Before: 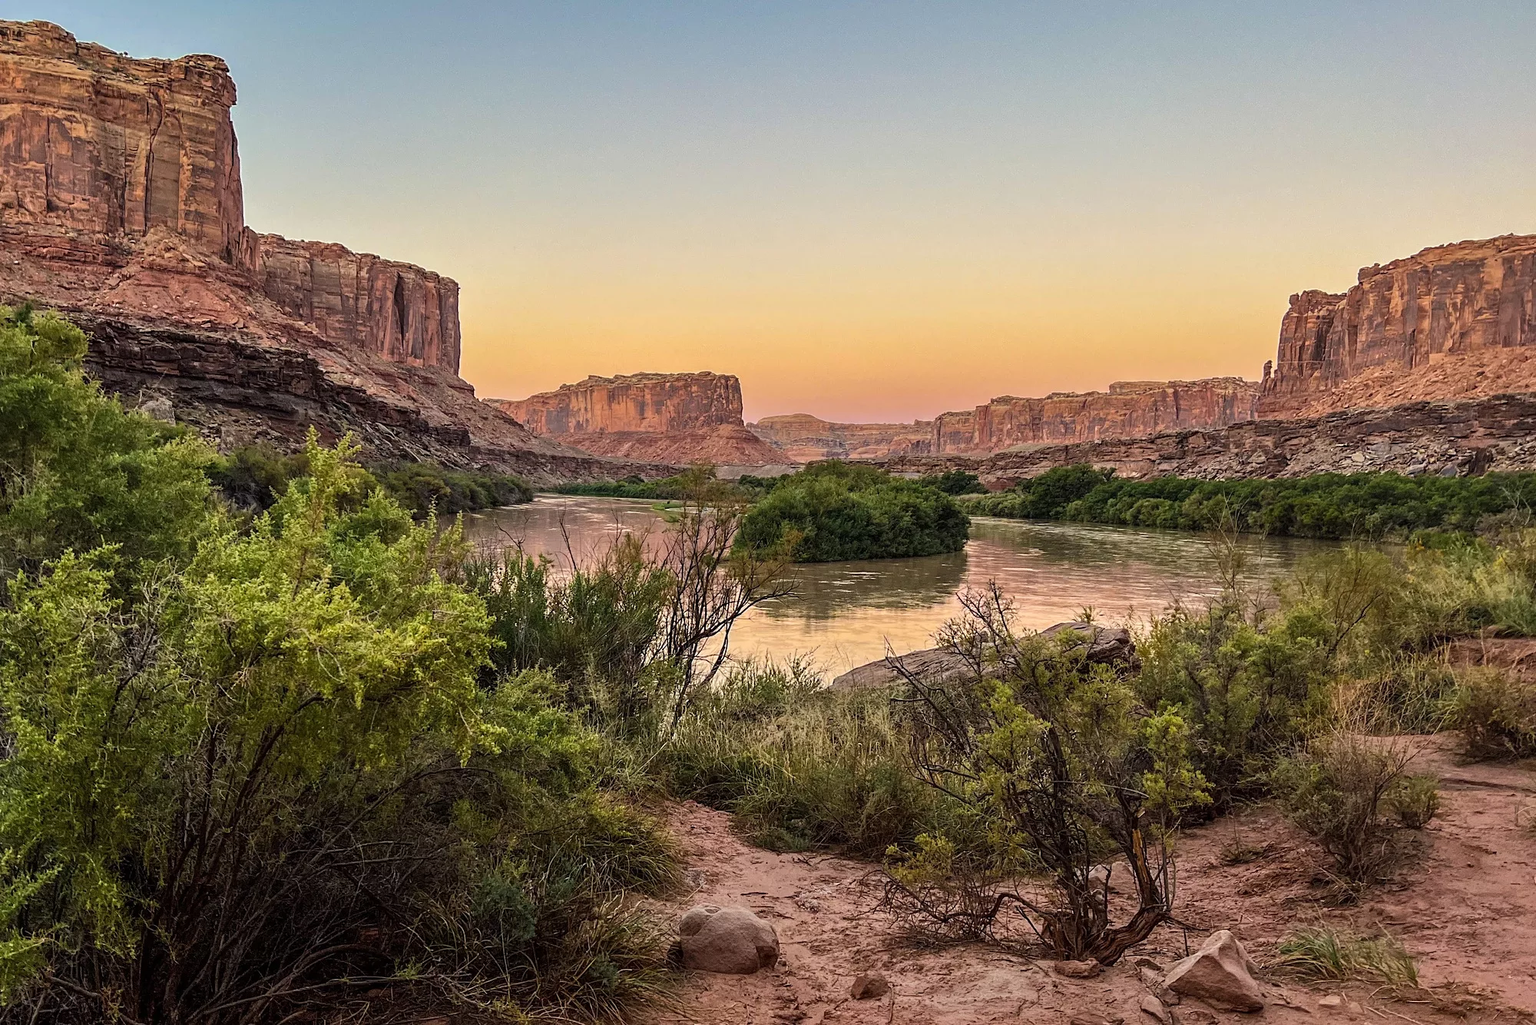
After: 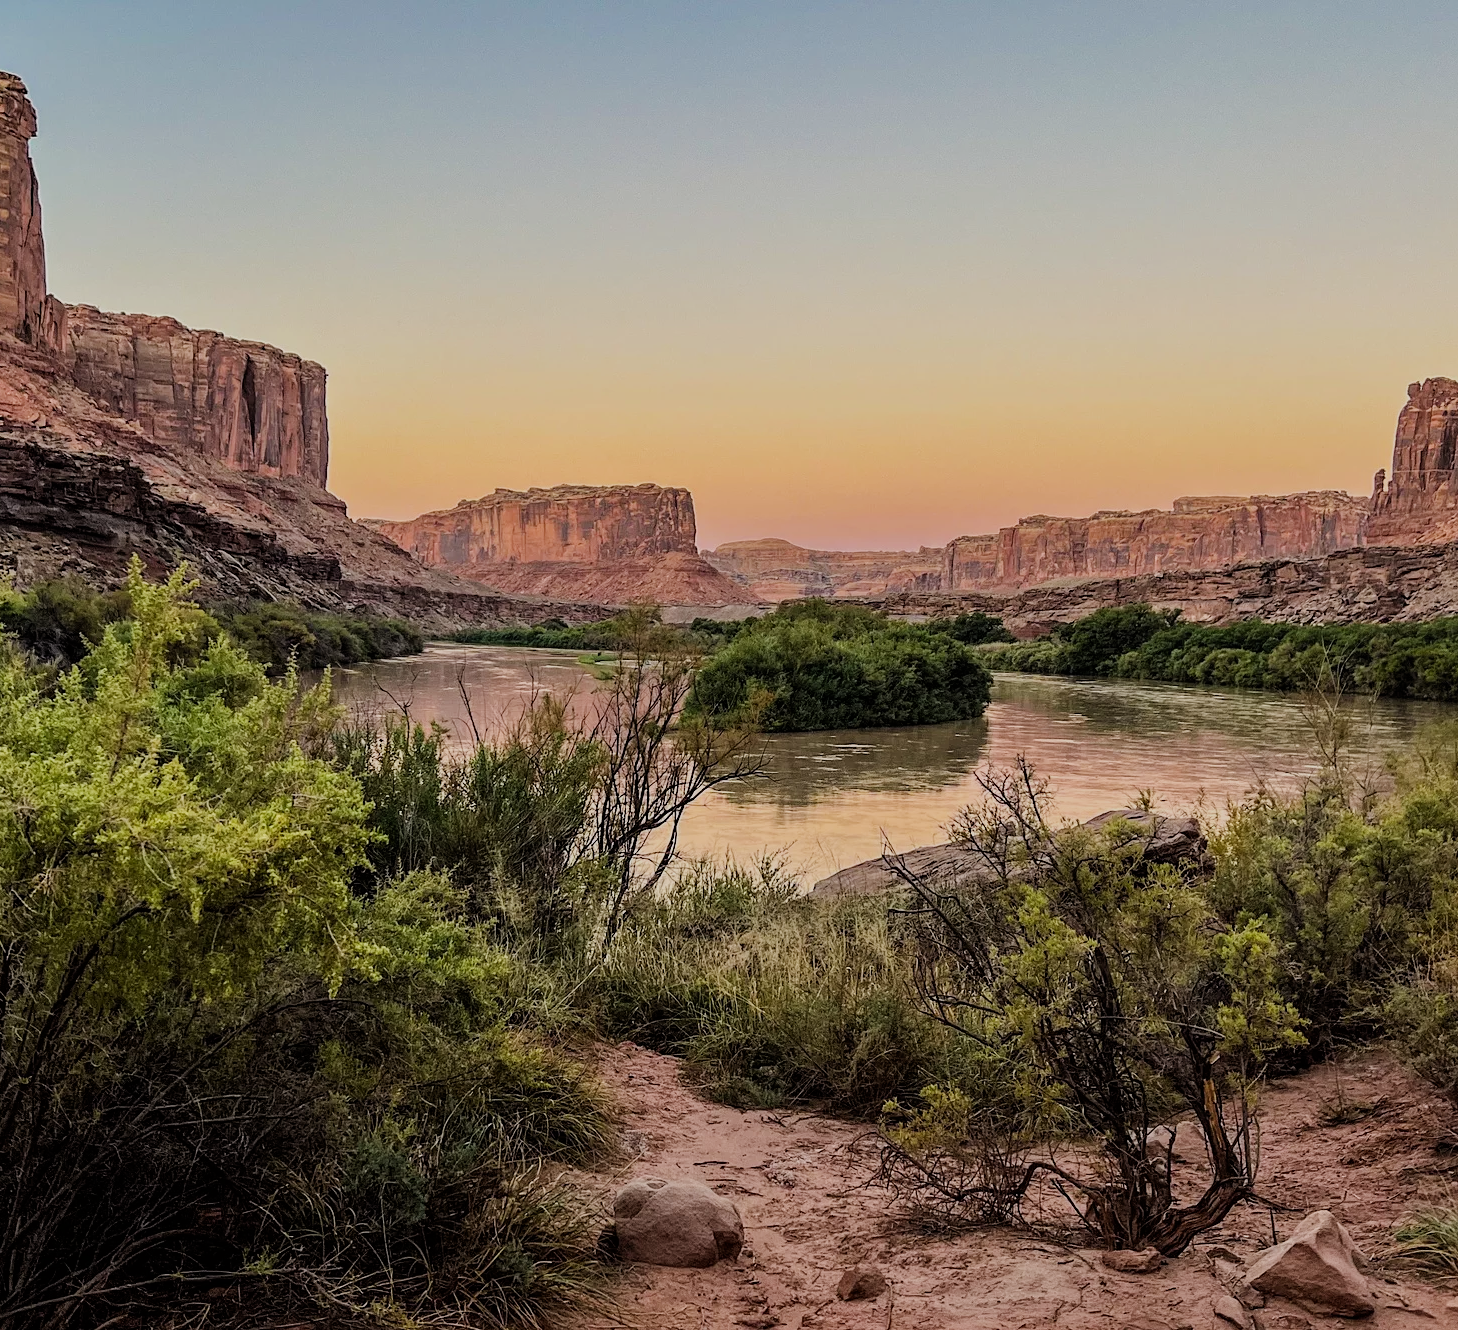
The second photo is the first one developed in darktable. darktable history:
filmic rgb: black relative exposure -7.65 EV, white relative exposure 4.56 EV, threshold 6 EV, hardness 3.61, enable highlight reconstruction true
crop: left 13.56%, top 0%, right 13.506%
